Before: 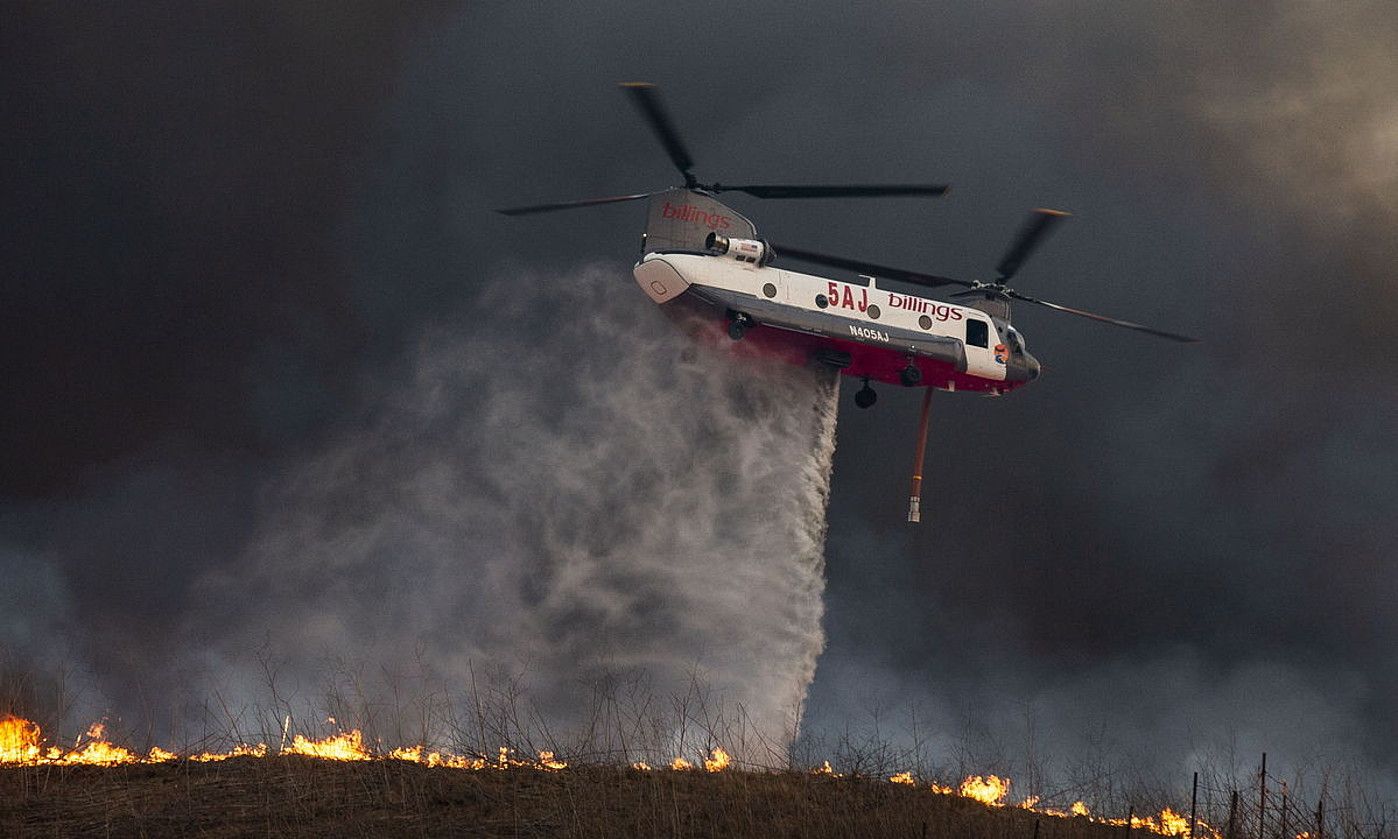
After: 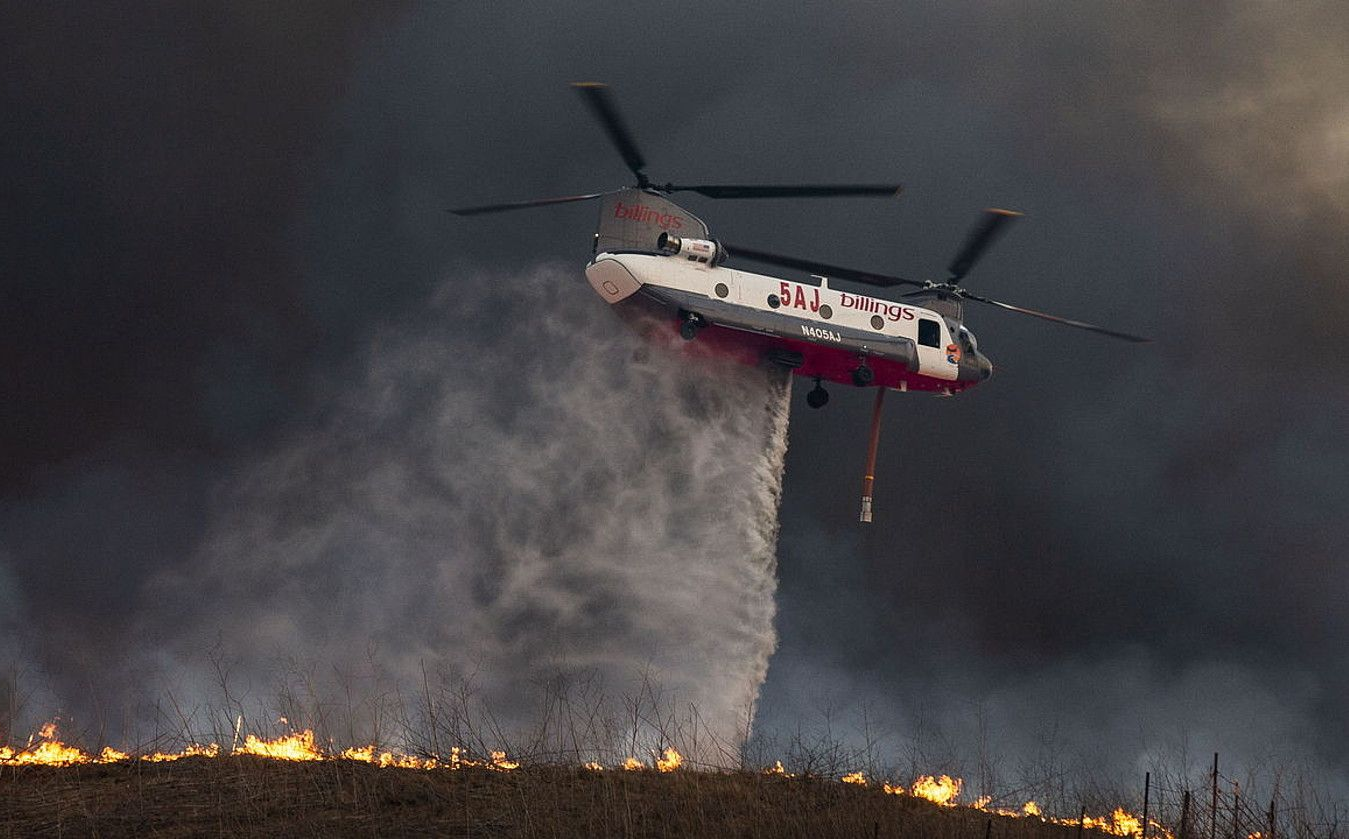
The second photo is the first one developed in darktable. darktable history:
crop and rotate: left 3.459%
